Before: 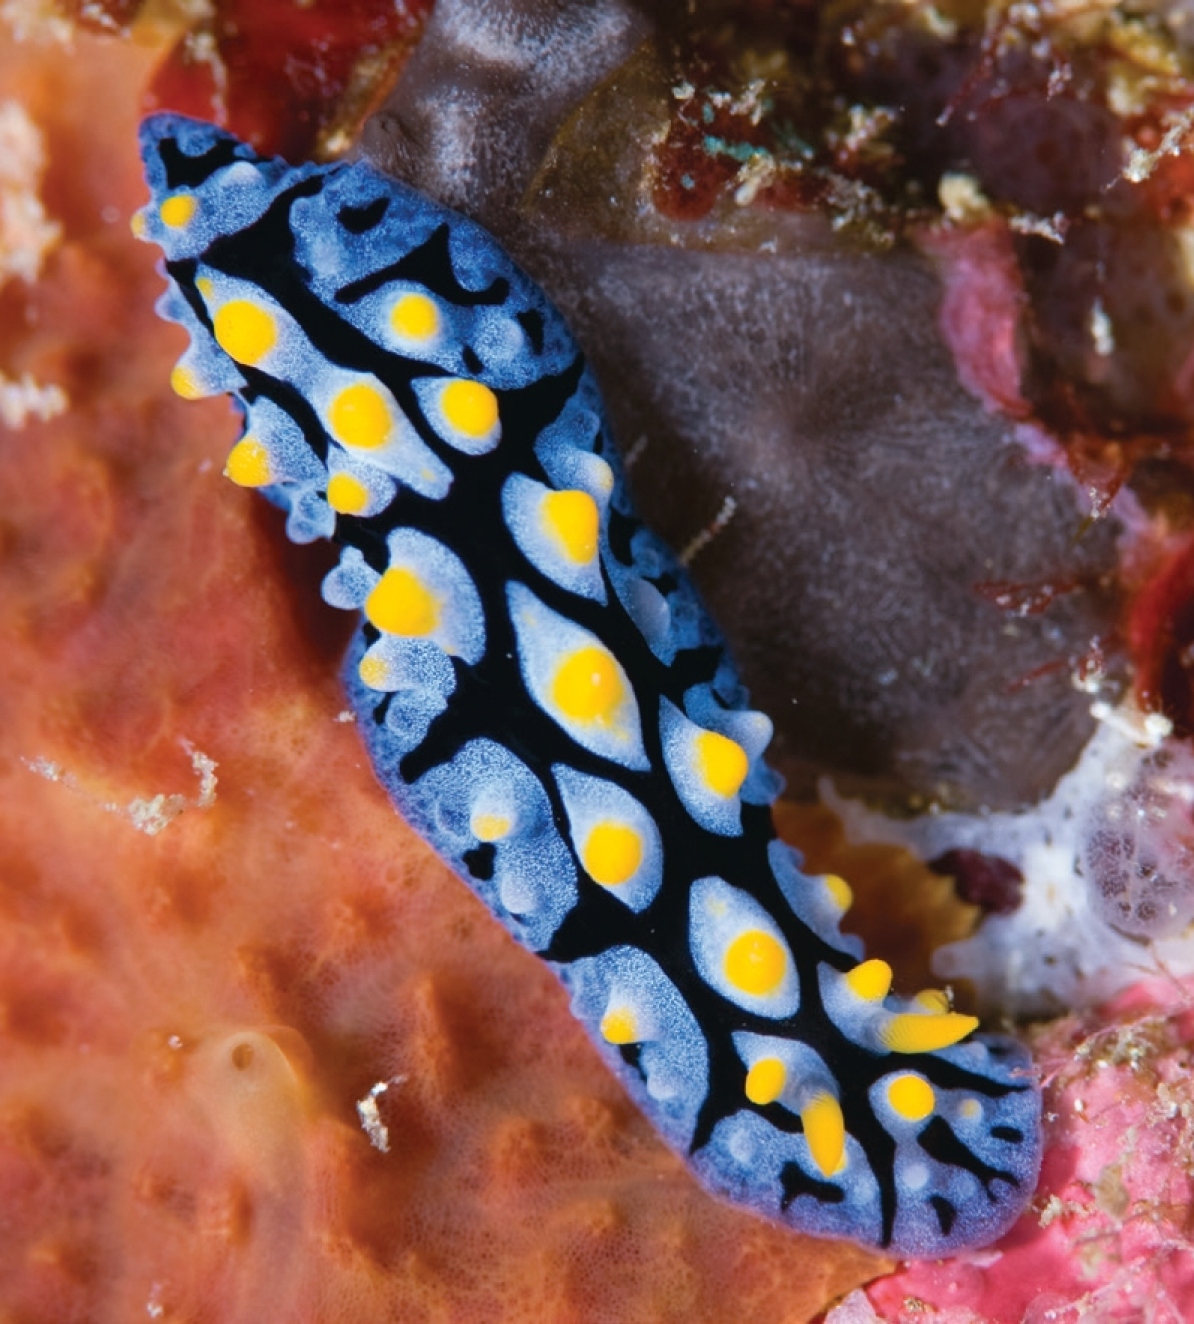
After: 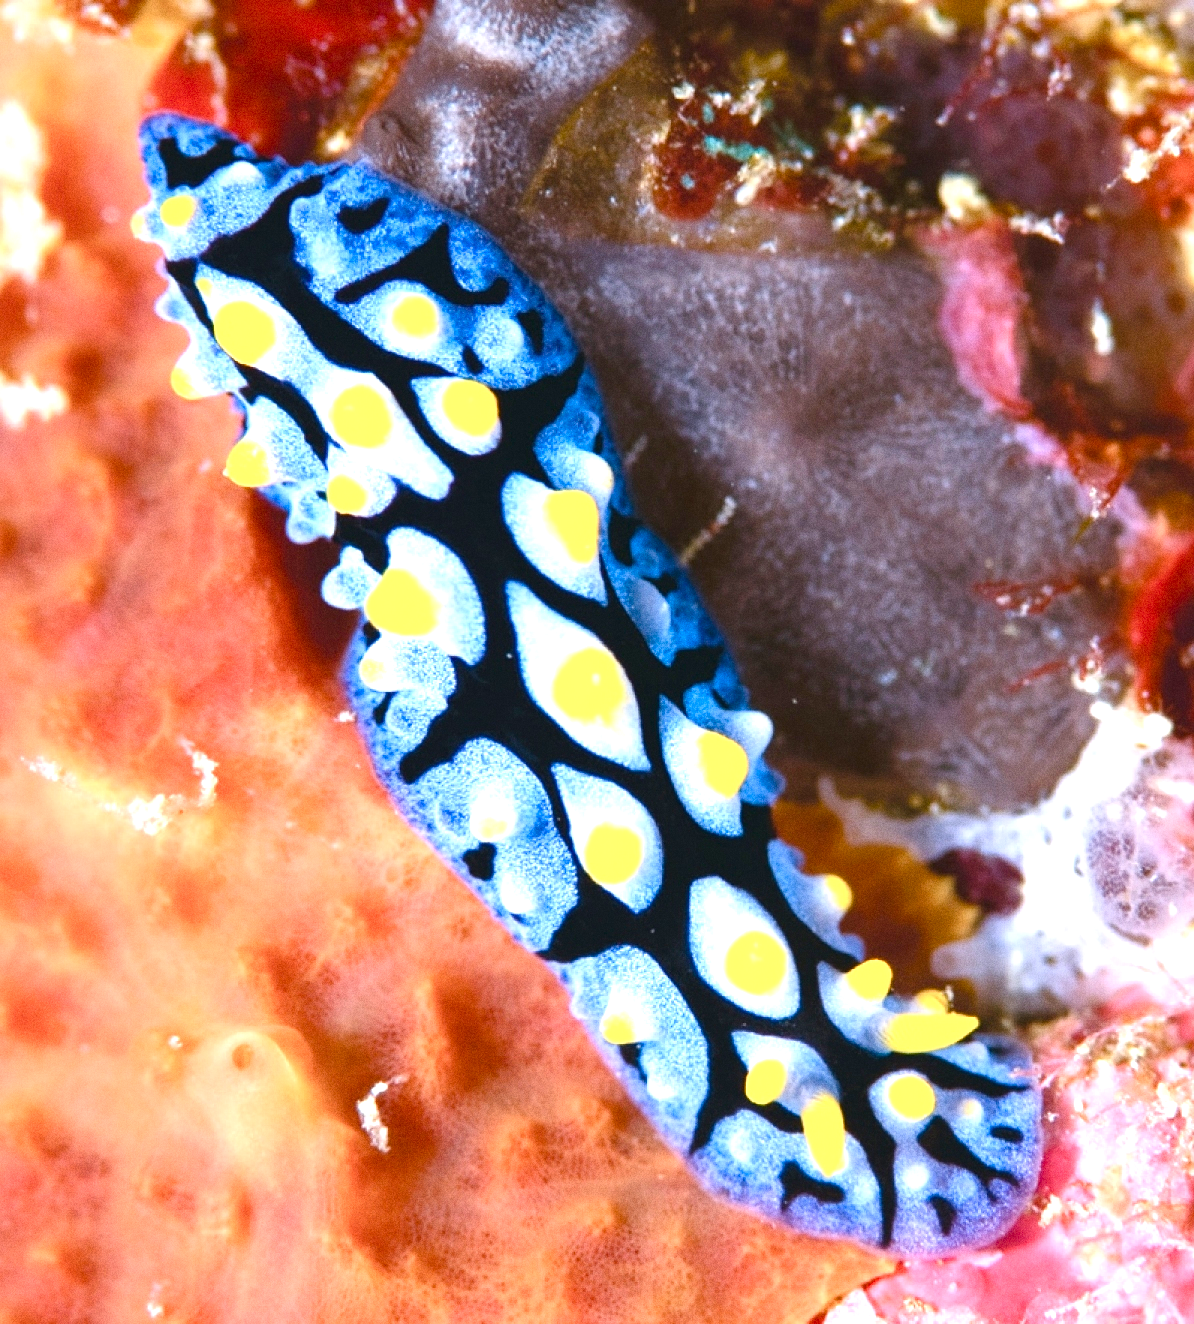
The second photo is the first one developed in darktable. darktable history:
exposure: black level correction 0, exposure 1.1 EV, compensate exposure bias true, compensate highlight preservation false
color balance rgb: linear chroma grading › shadows 32%, linear chroma grading › global chroma -2%, linear chroma grading › mid-tones 4%, perceptual saturation grading › global saturation -2%, perceptual saturation grading › highlights -8%, perceptual saturation grading › mid-tones 8%, perceptual saturation grading › shadows 4%, perceptual brilliance grading › highlights 8%, perceptual brilliance grading › mid-tones 4%, perceptual brilliance grading › shadows 2%, global vibrance 16%, saturation formula JzAzBz (2021)
grain: on, module defaults
